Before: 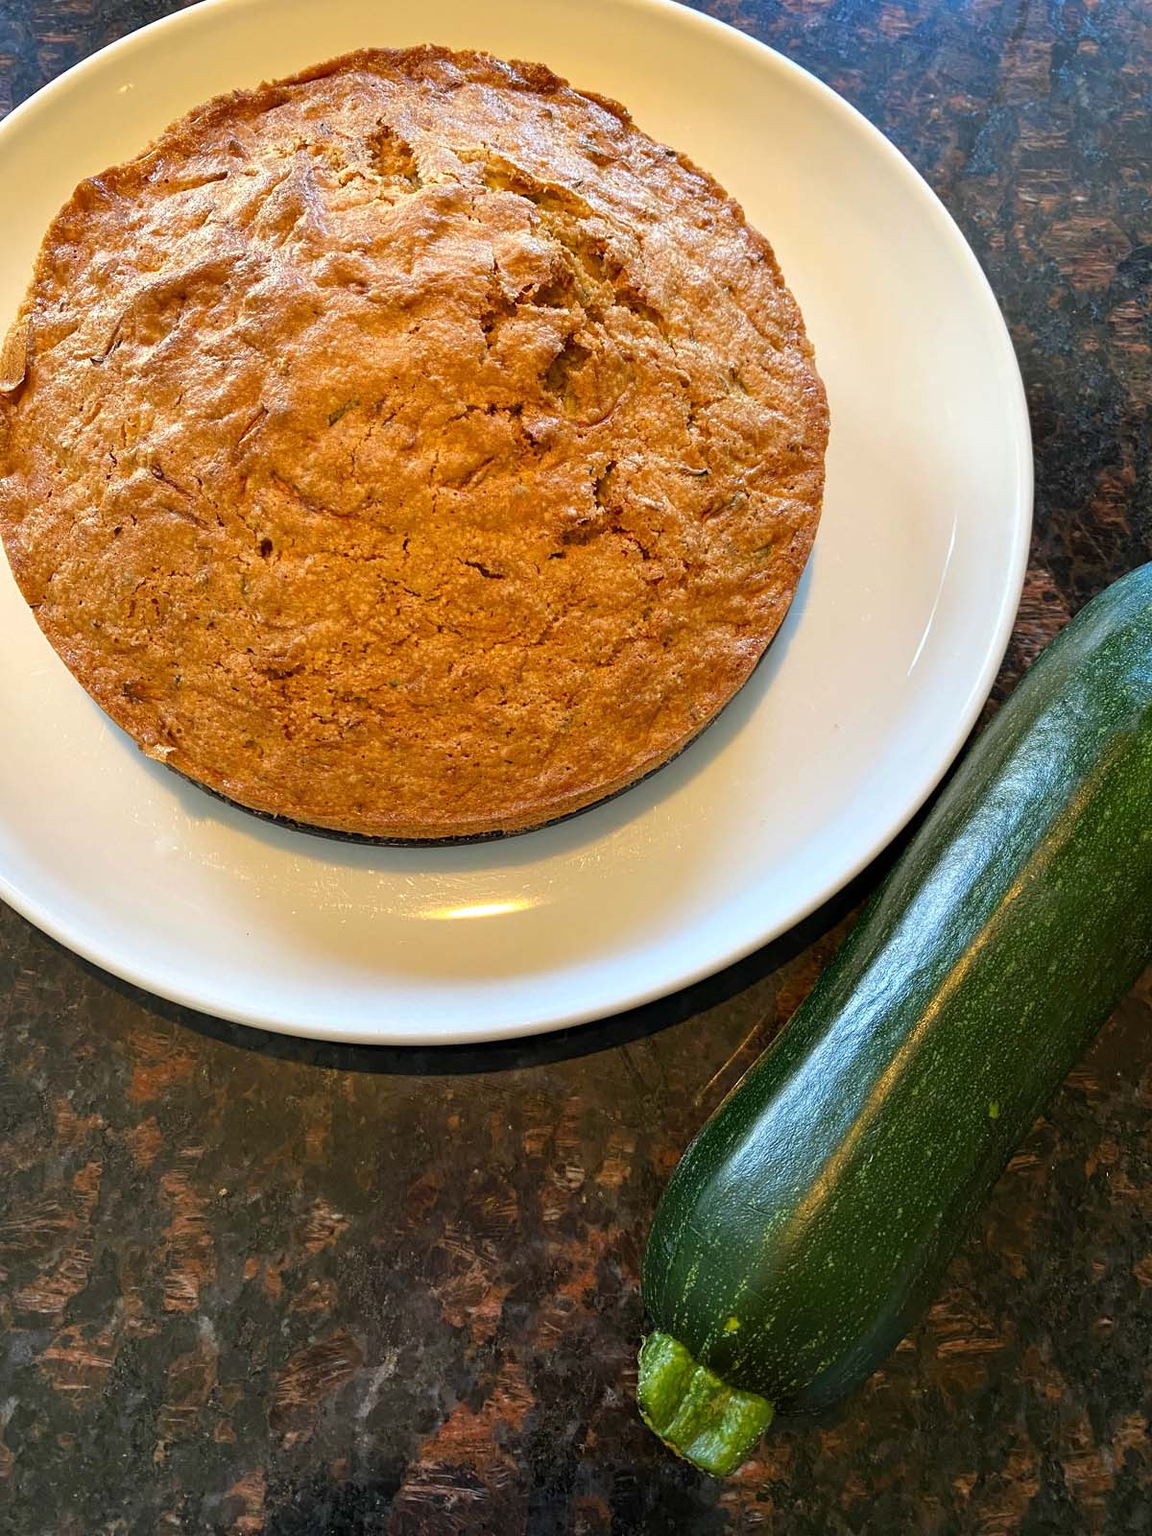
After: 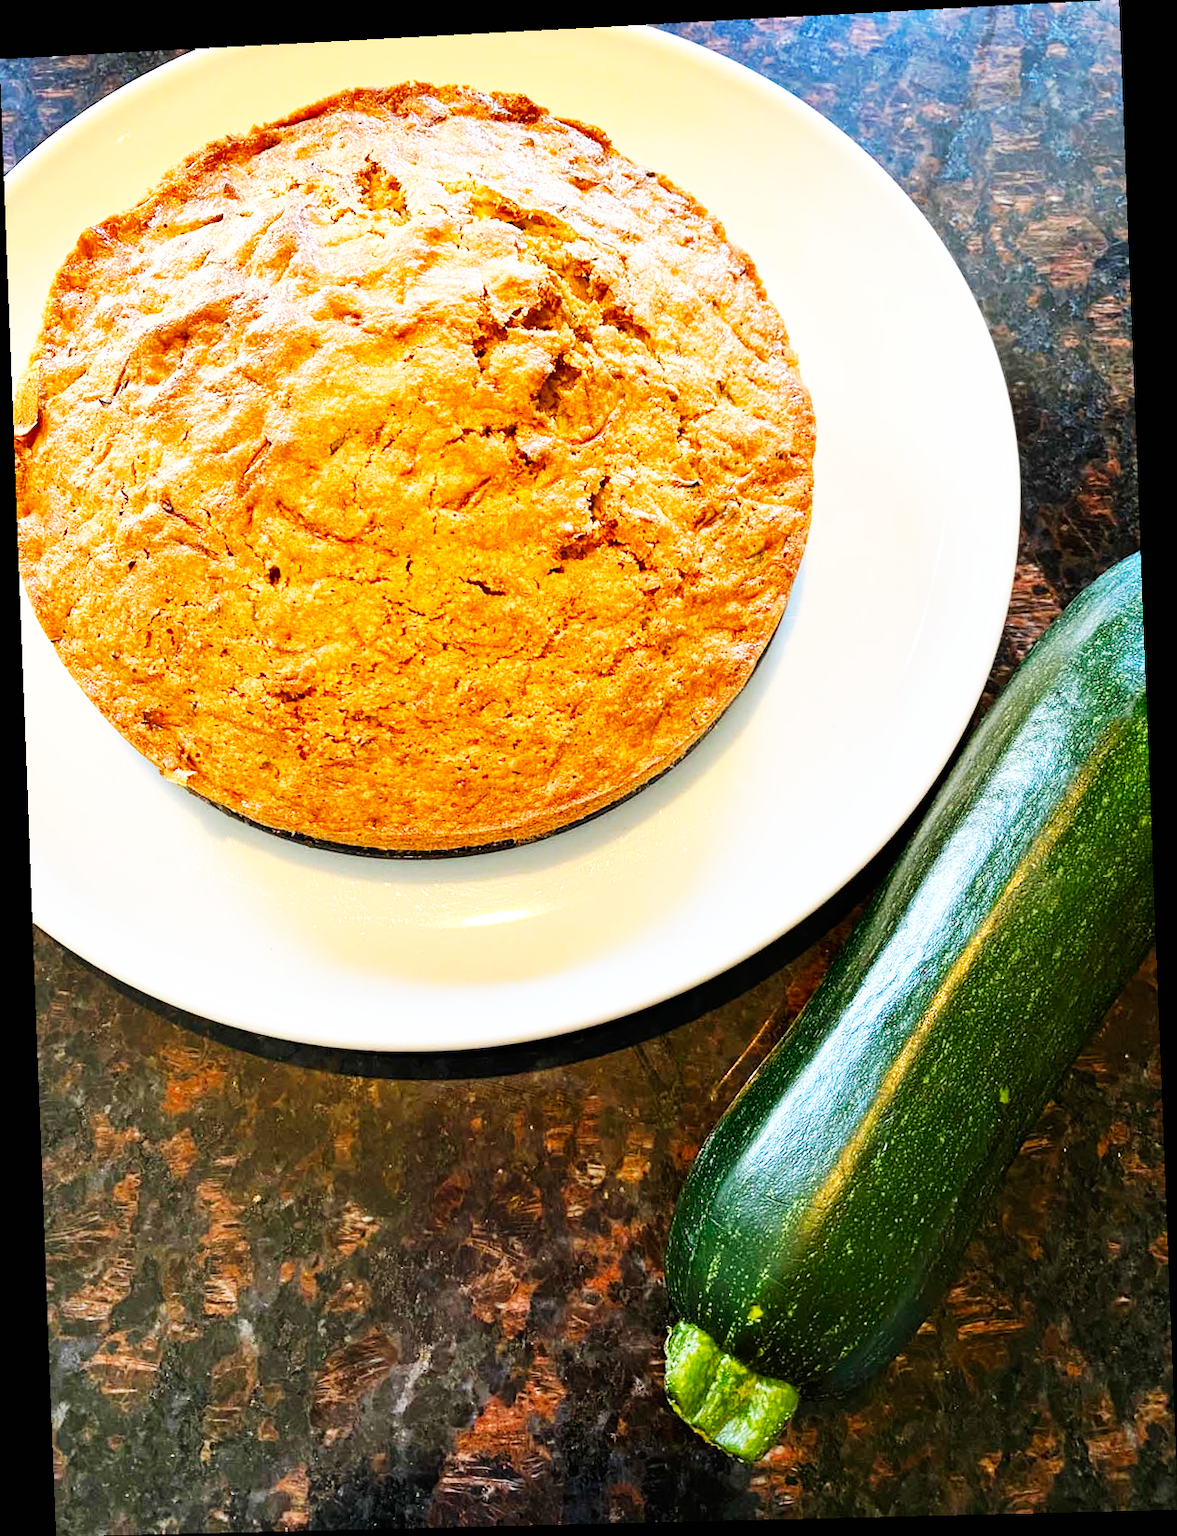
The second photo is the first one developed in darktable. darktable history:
rotate and perspective: rotation -2.22°, lens shift (horizontal) -0.022, automatic cropping off
base curve: curves: ch0 [(0, 0) (0.007, 0.004) (0.027, 0.03) (0.046, 0.07) (0.207, 0.54) (0.442, 0.872) (0.673, 0.972) (1, 1)], preserve colors none
